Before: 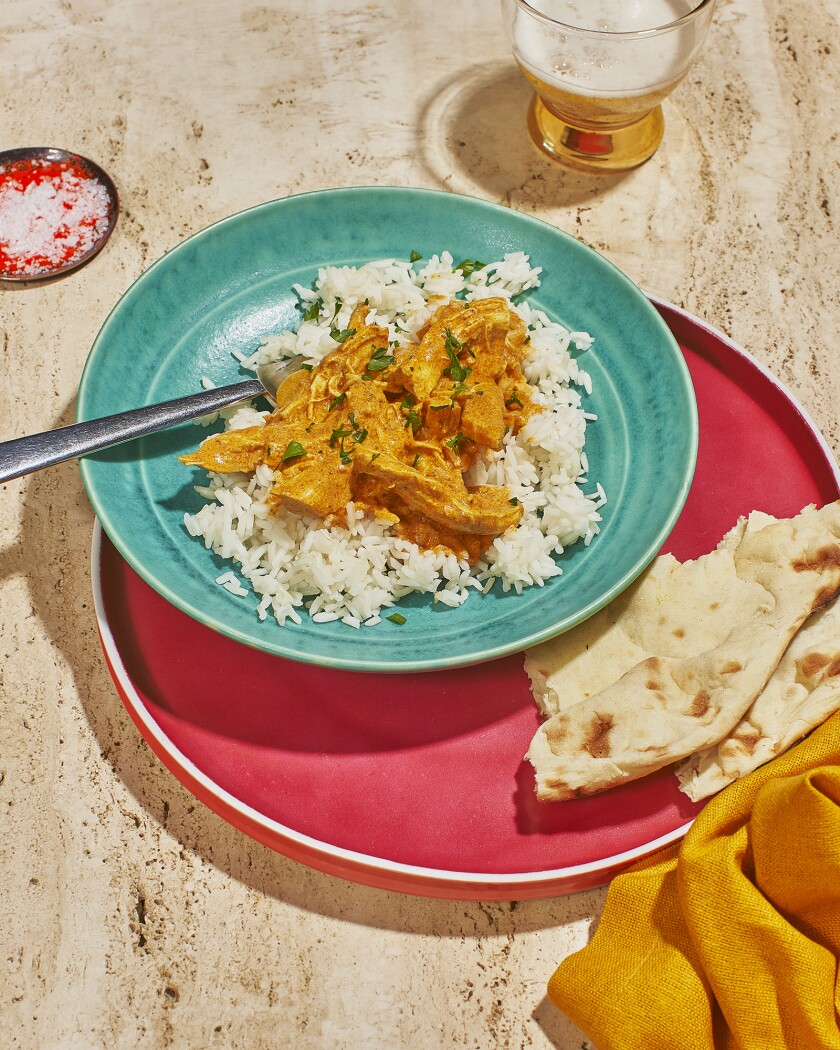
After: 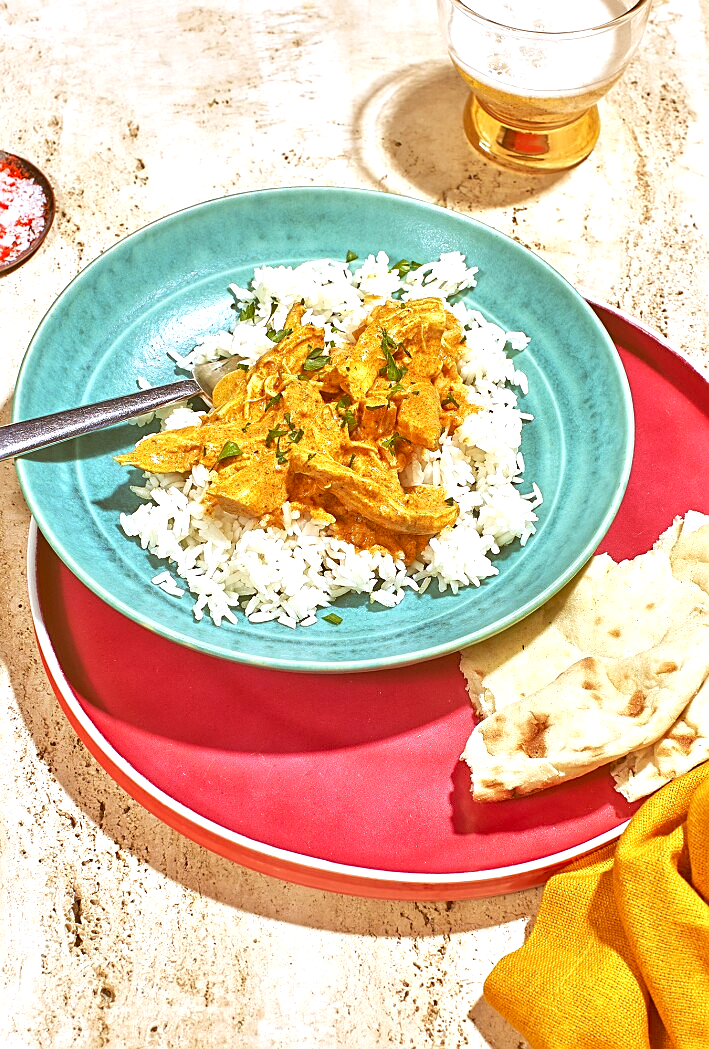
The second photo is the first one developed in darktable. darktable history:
exposure: black level correction 0, exposure 0.863 EV, compensate highlight preservation false
color correction: highlights a* -6.1, highlights b* 9.09, shadows a* 10.36, shadows b* 23.24
crop: left 7.669%, right 7.816%
sharpen: on, module defaults
color calibration: illuminant custom, x 0.367, y 0.392, temperature 4433.33 K
